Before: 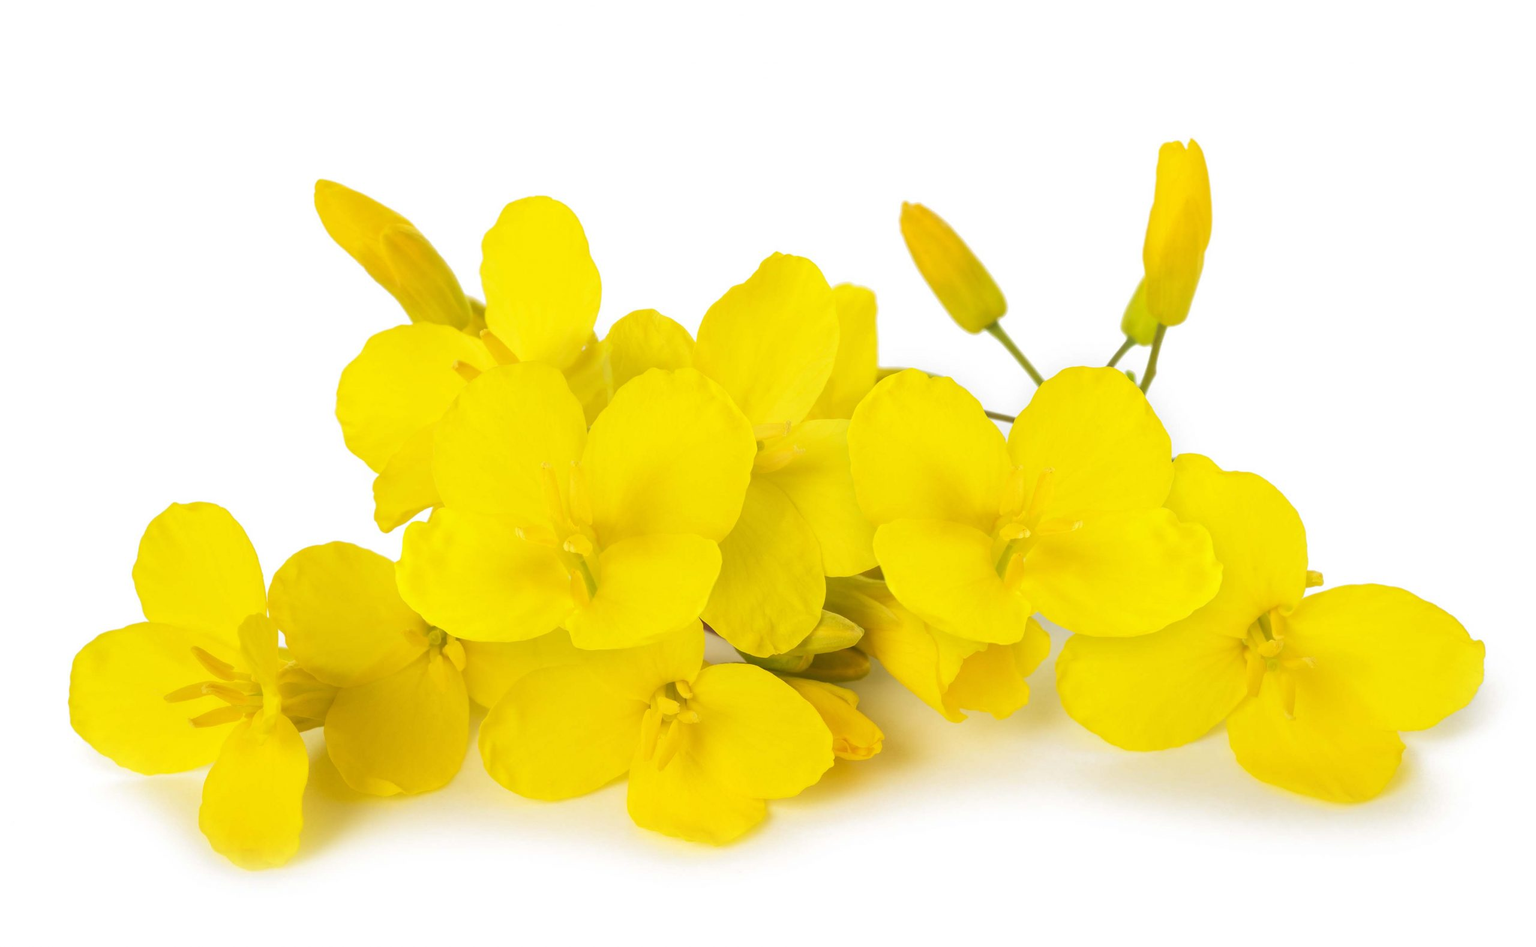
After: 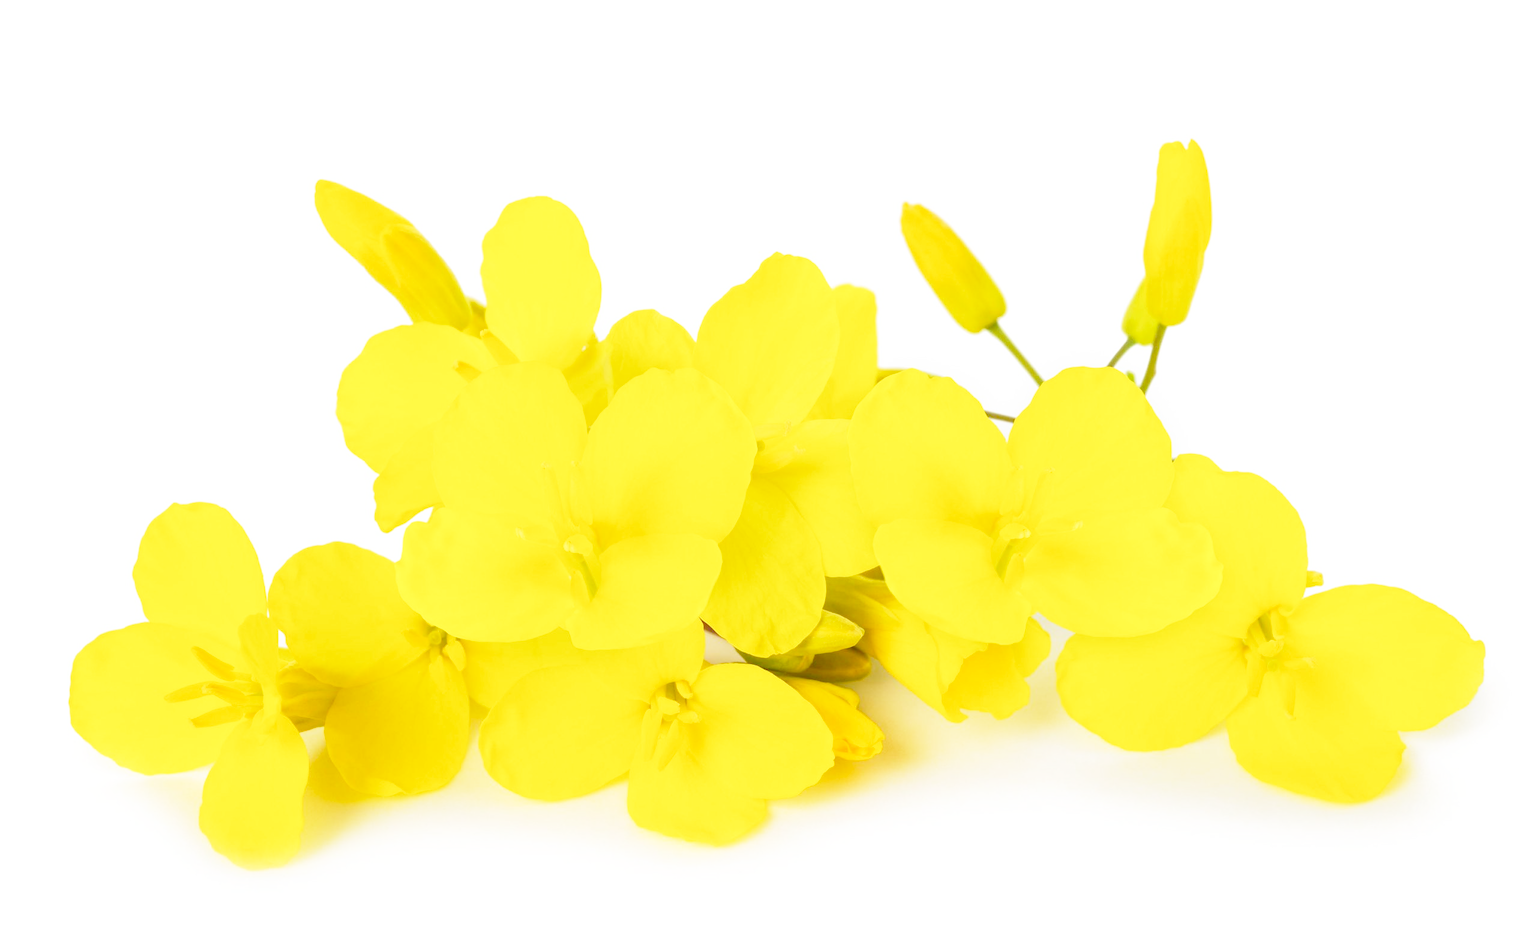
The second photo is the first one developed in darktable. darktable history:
base curve: curves: ch0 [(0, 0) (0.028, 0.03) (0.121, 0.232) (0.46, 0.748) (0.859, 0.968) (1, 1)], preserve colors none
rotate and perspective: automatic cropping original format, crop left 0, crop top 0
